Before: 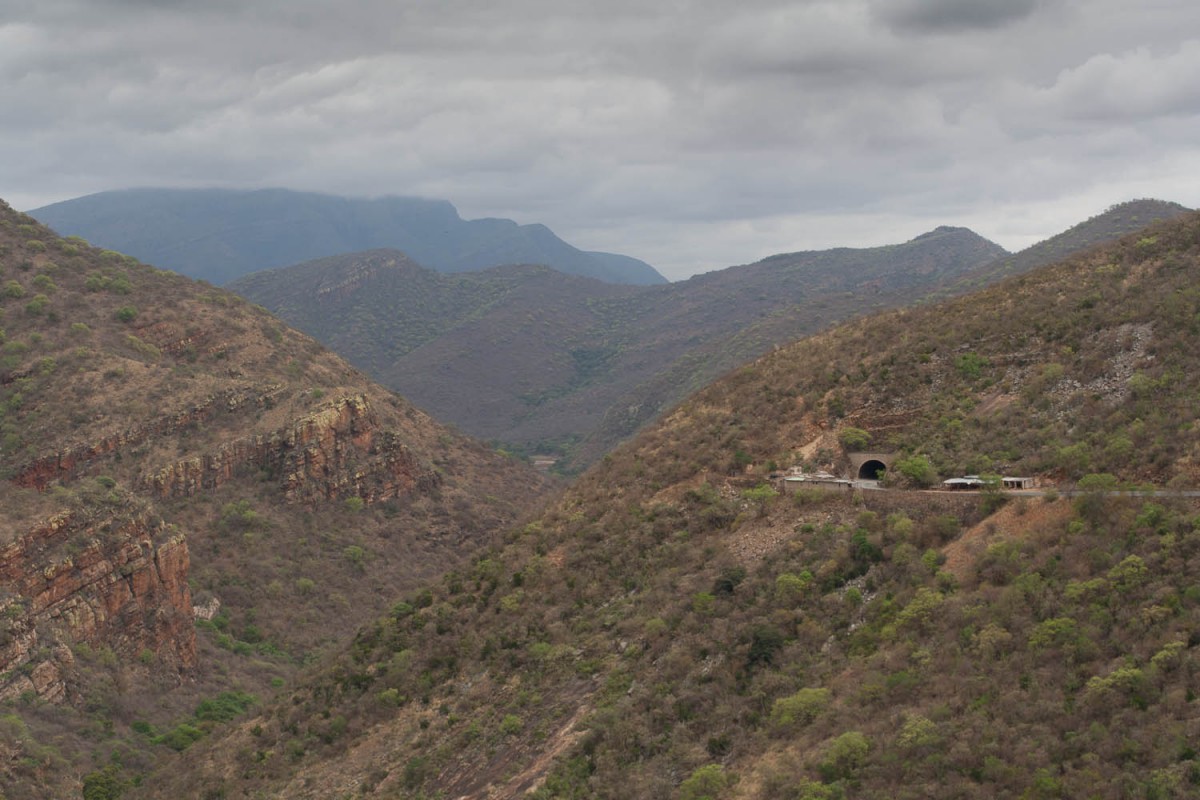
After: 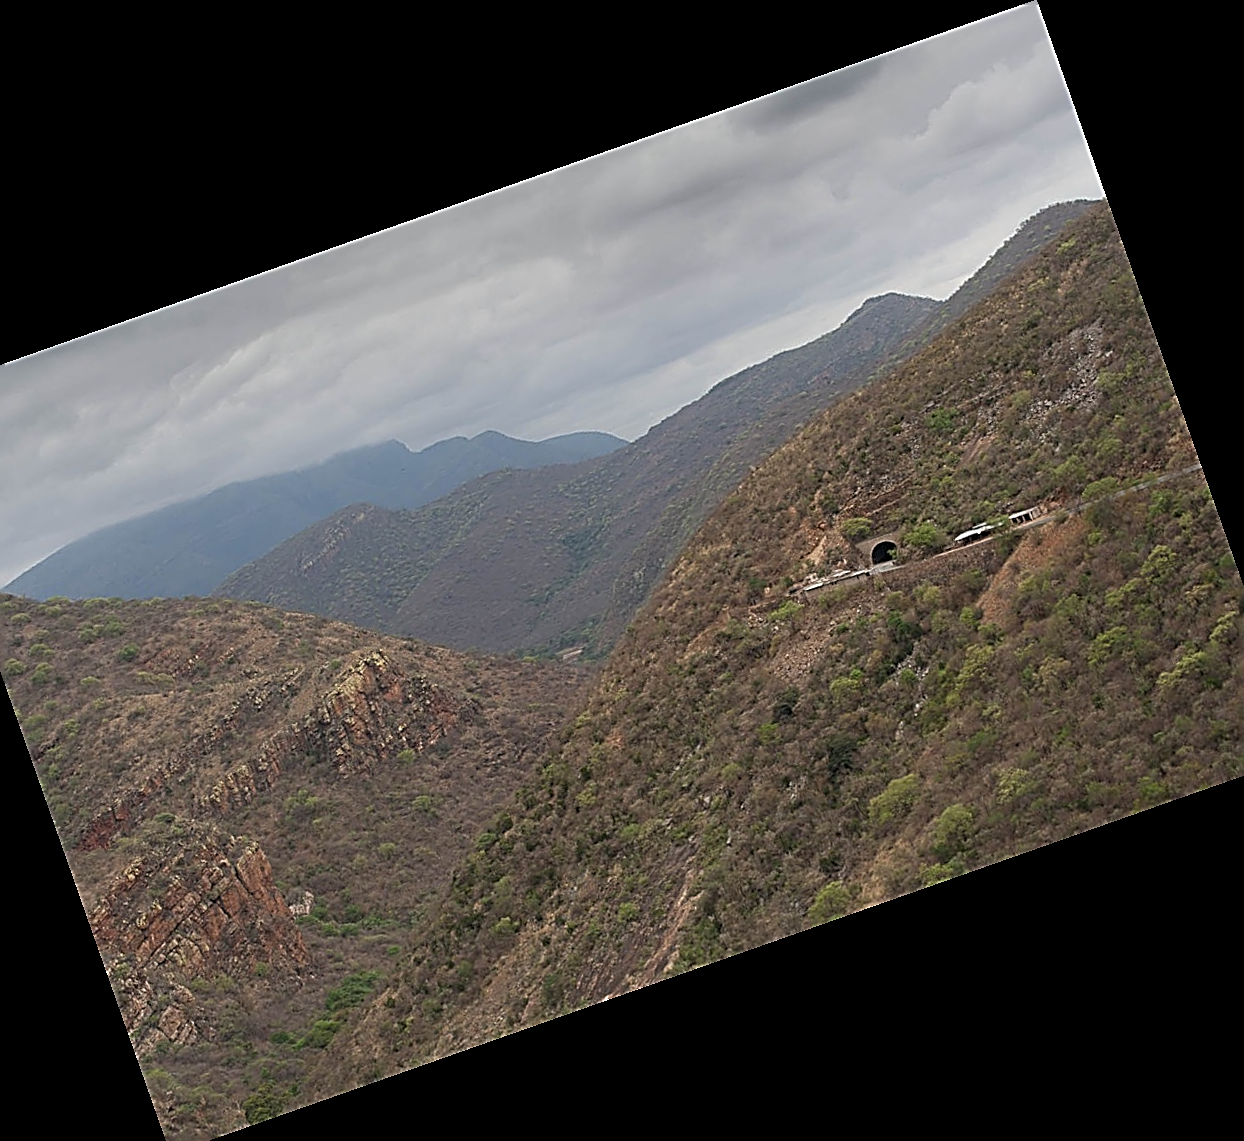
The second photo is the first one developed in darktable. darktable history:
sharpen: amount 1.861
crop and rotate: angle 19.43°, left 6.812%, right 4.125%, bottom 1.087%
levels: levels [0.016, 0.5, 0.996]
